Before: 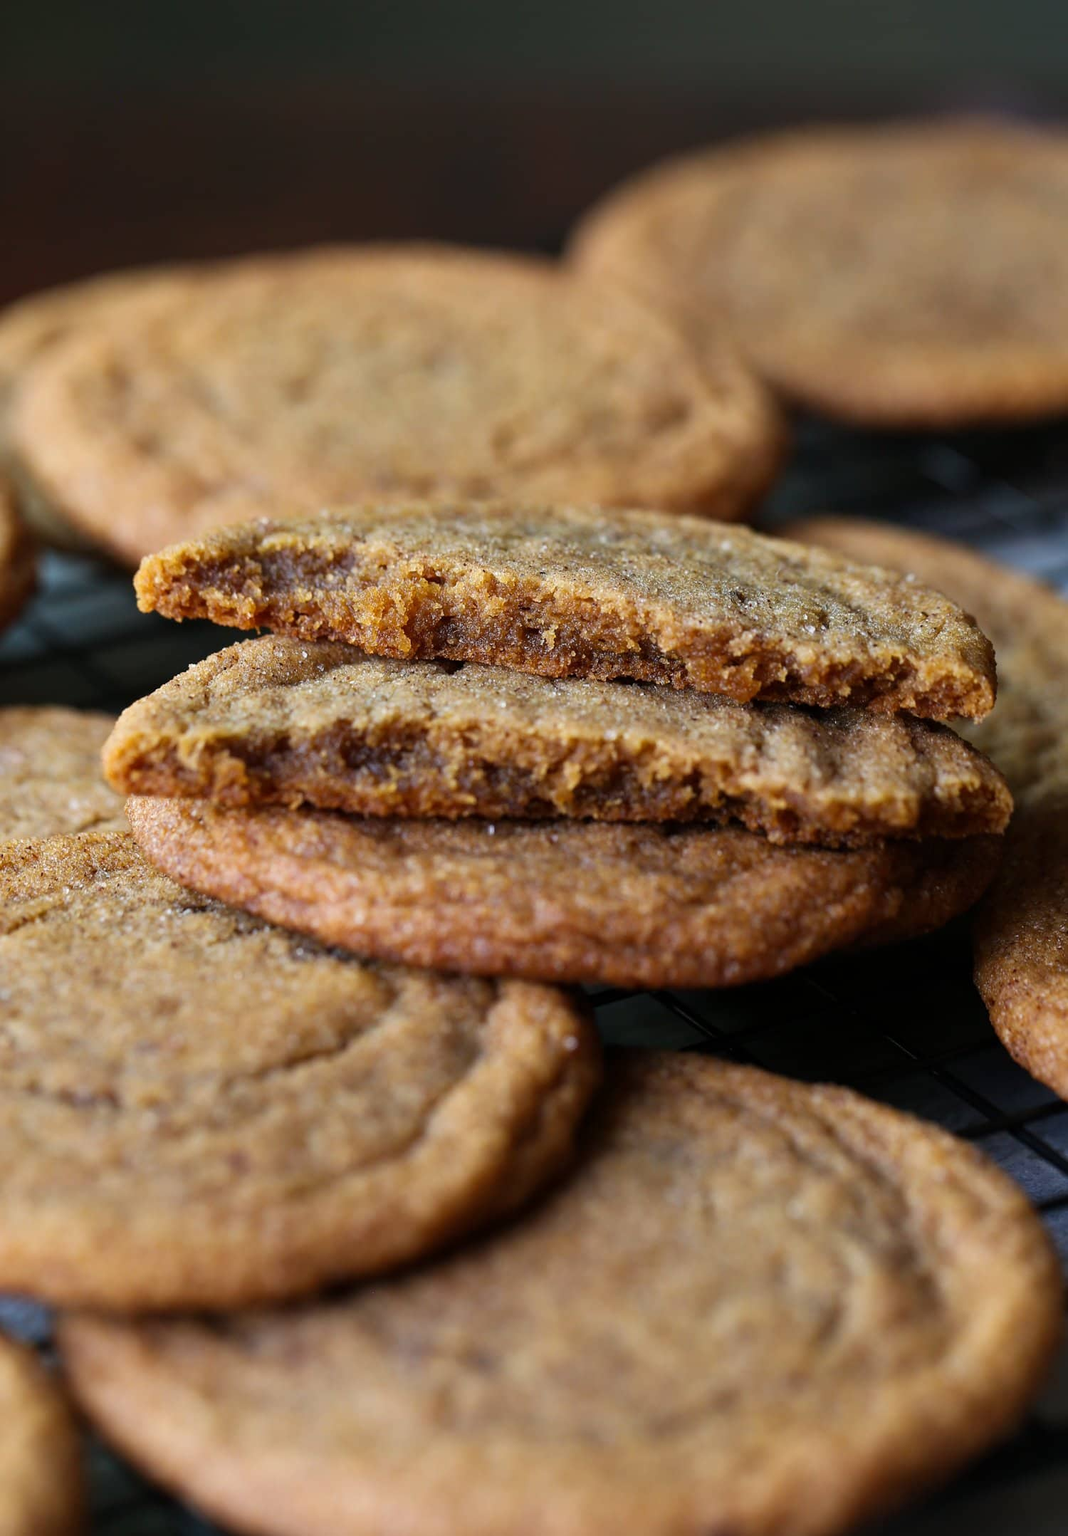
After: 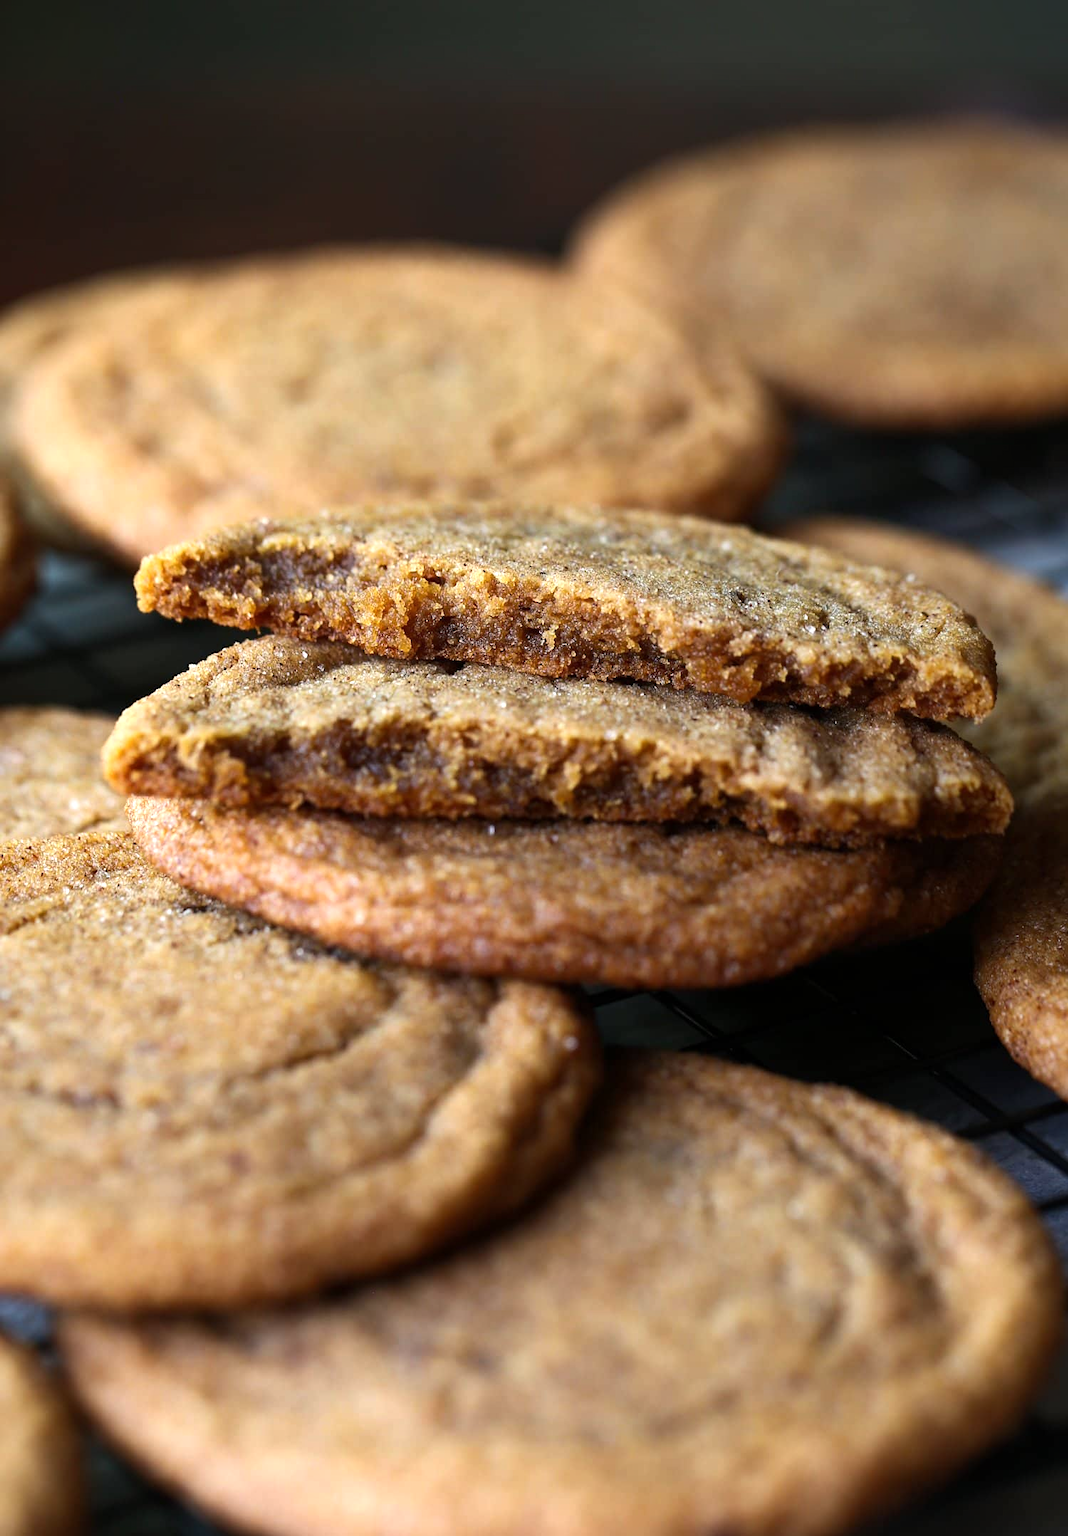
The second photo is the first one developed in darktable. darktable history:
vignetting: fall-off start 96.32%, fall-off radius 99.56%, saturation 0, width/height ratio 0.614
tone equalizer: -8 EV 0.001 EV, -7 EV -0.001 EV, -6 EV 0.002 EV, -5 EV -0.034 EV, -4 EV -0.14 EV, -3 EV -0.159 EV, -2 EV 0.231 EV, -1 EV 0.72 EV, +0 EV 0.488 EV, mask exposure compensation -0.504 EV
